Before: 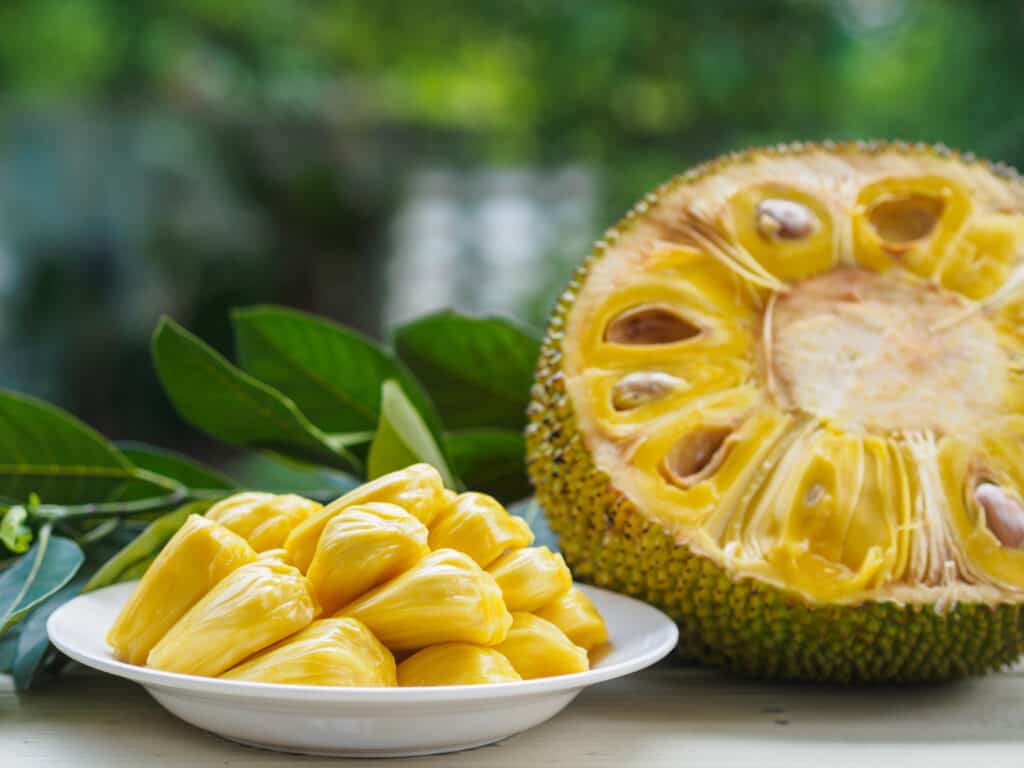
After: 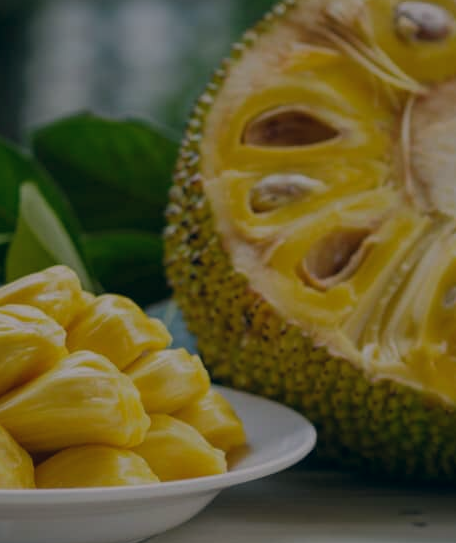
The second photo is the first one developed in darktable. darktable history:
crop: left 35.409%, top 25.81%, right 19.982%, bottom 3.416%
color correction: highlights a* 5.41, highlights b* 5.31, shadows a* -4.61, shadows b* -5.14
exposure: exposure -1.484 EV, compensate exposure bias true, compensate highlight preservation false
